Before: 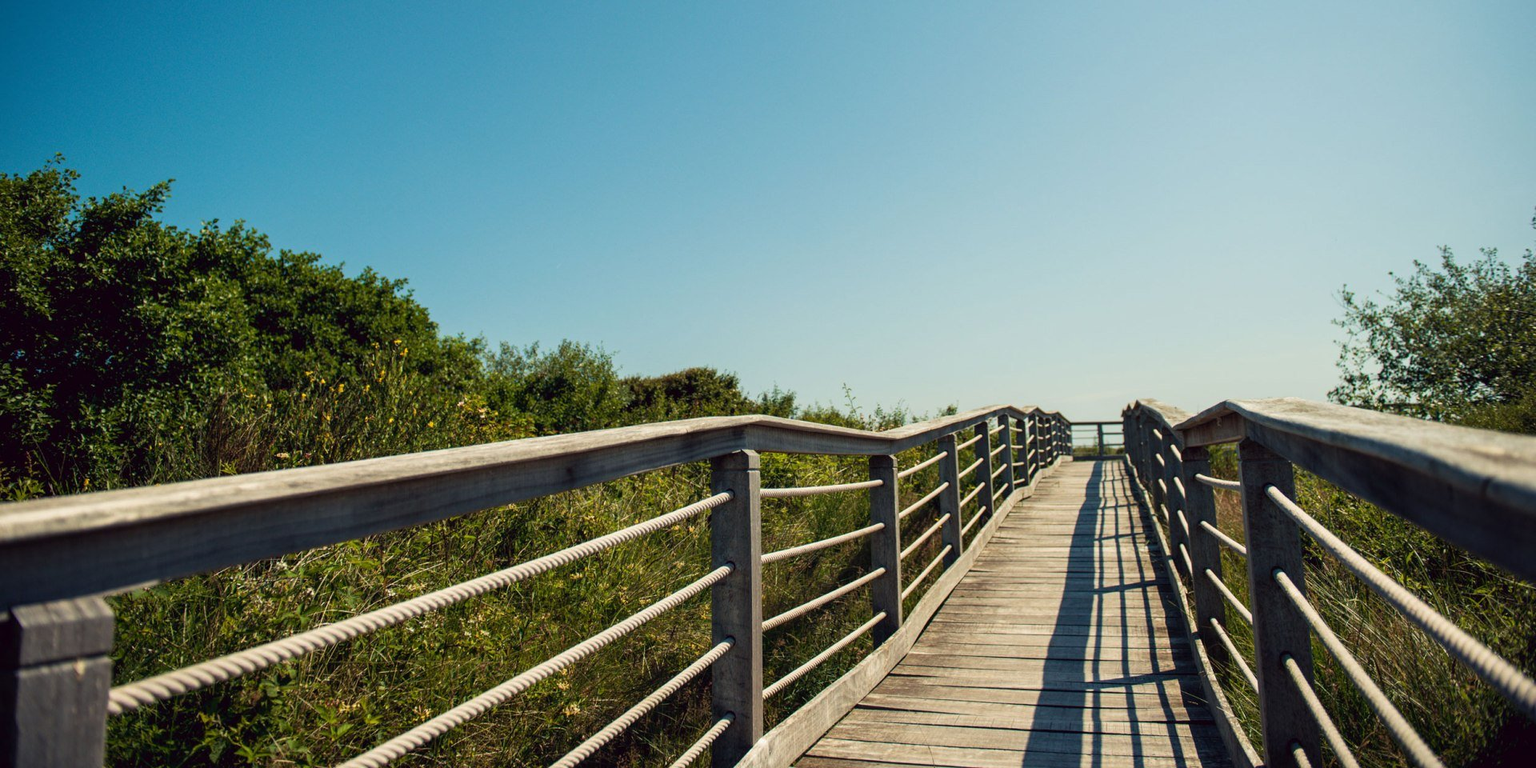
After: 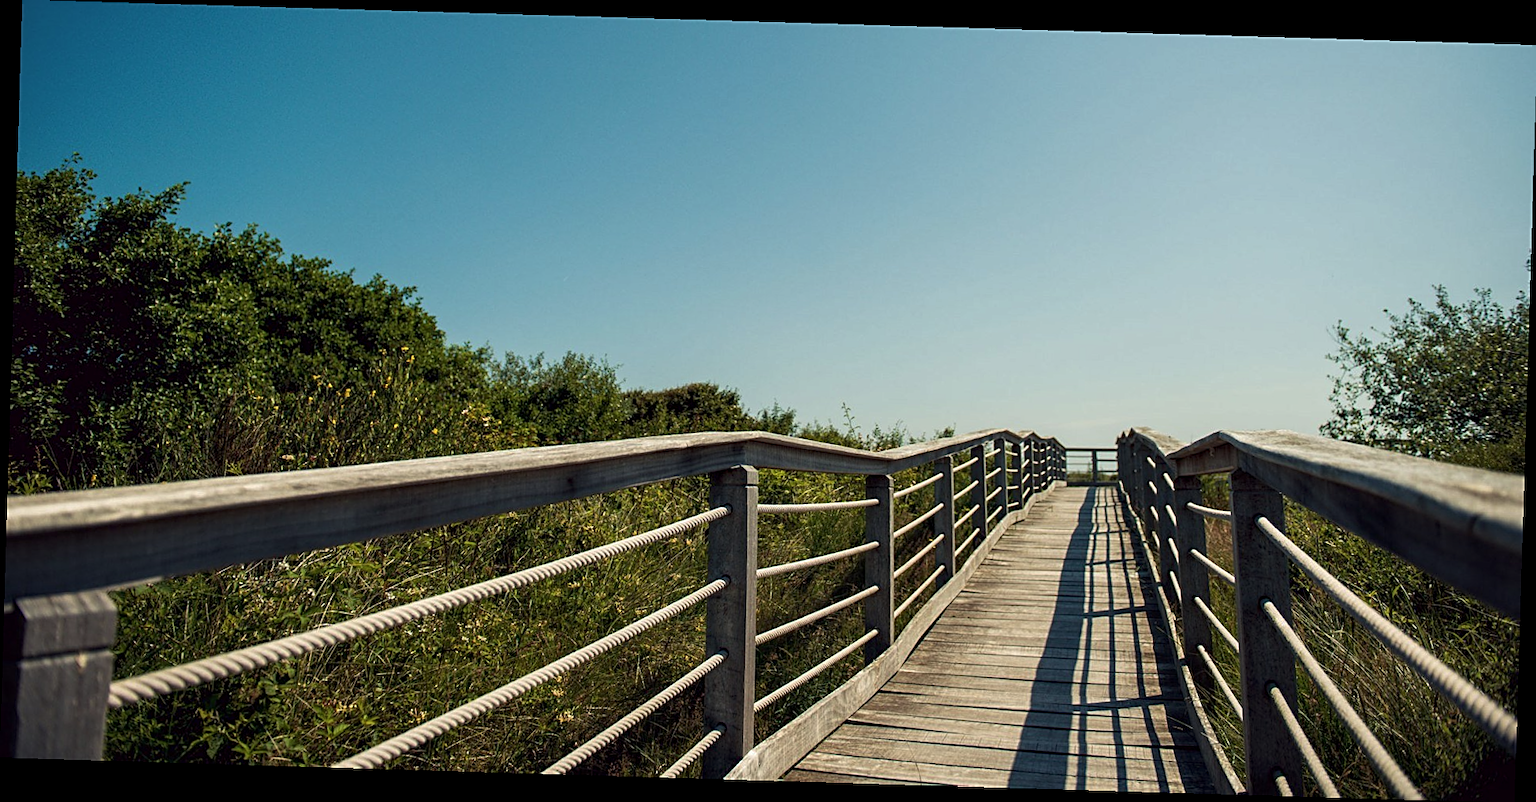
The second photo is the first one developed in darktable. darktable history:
rotate and perspective: rotation 1.72°, automatic cropping off
sharpen: on, module defaults
tone curve: curves: ch0 [(0, 0) (0.8, 0.757) (1, 1)], color space Lab, linked channels, preserve colors none
local contrast: highlights 100%, shadows 100%, detail 120%, midtone range 0.2
